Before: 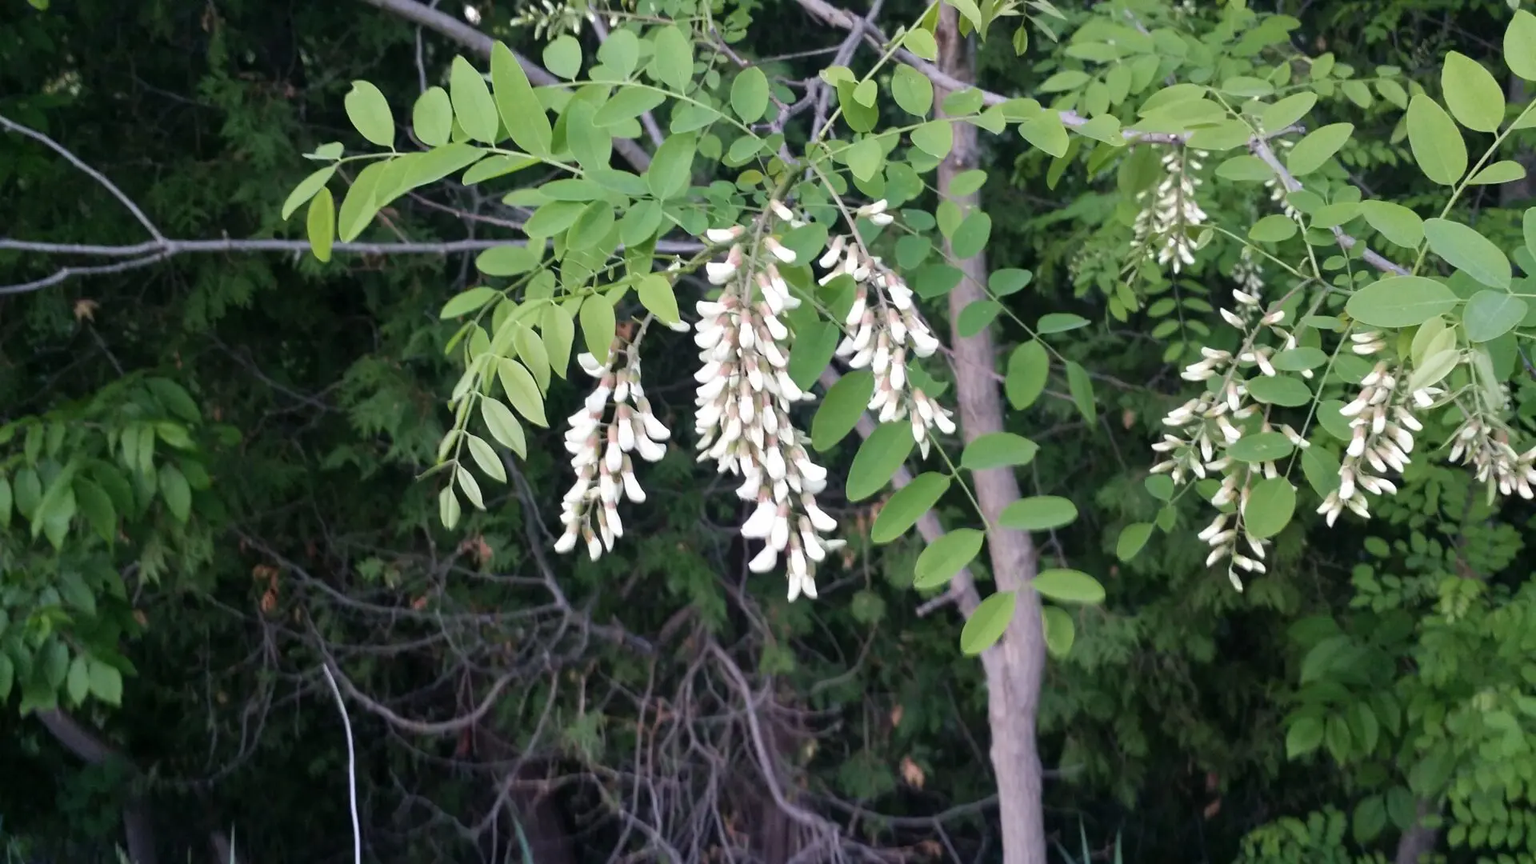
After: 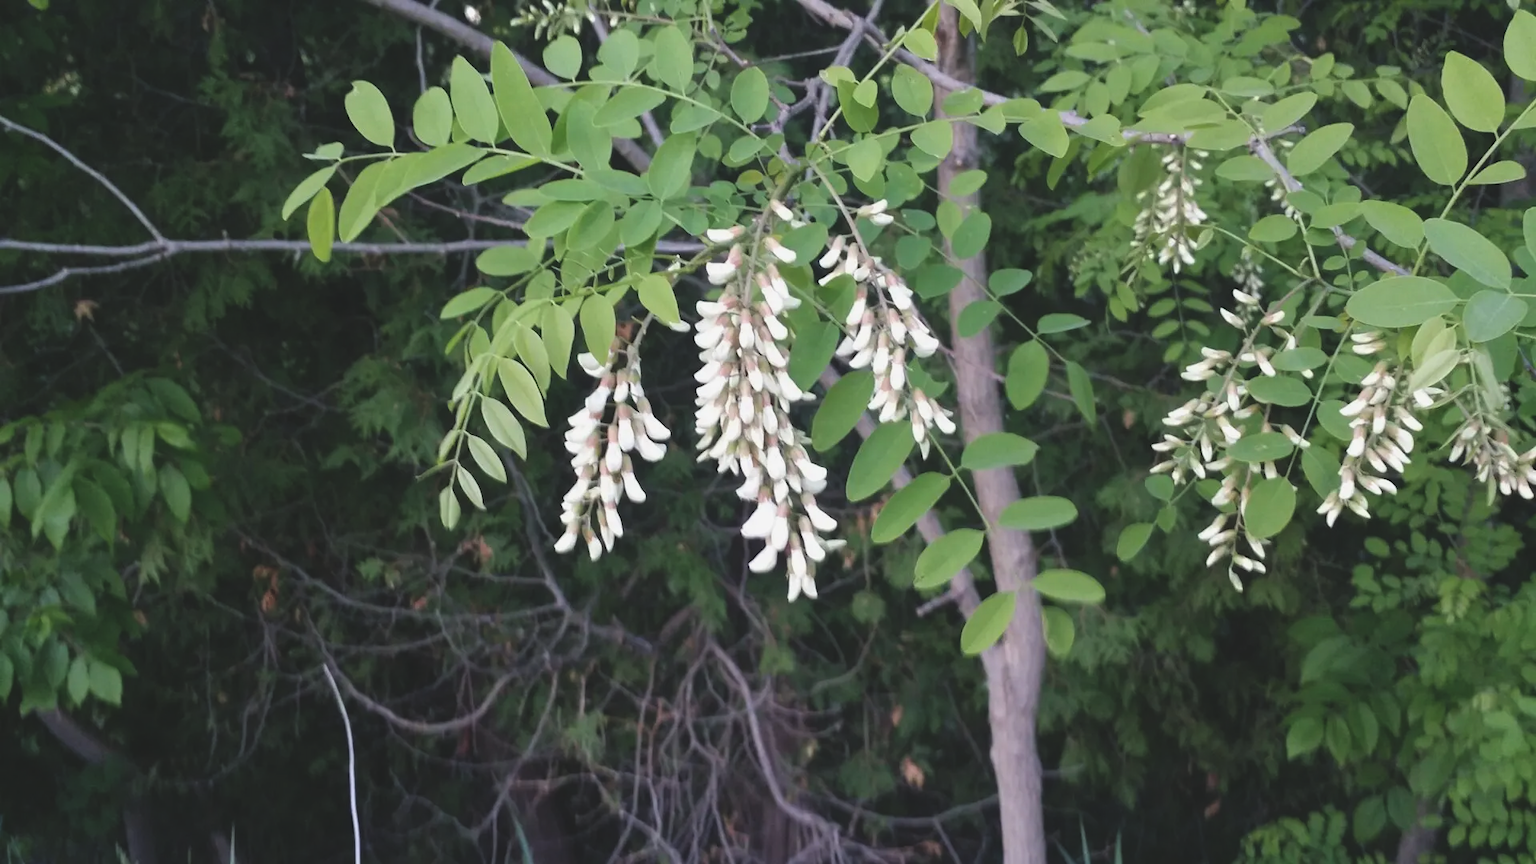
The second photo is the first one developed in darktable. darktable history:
exposure: black level correction -0.015, exposure -0.137 EV, compensate highlight preservation false
